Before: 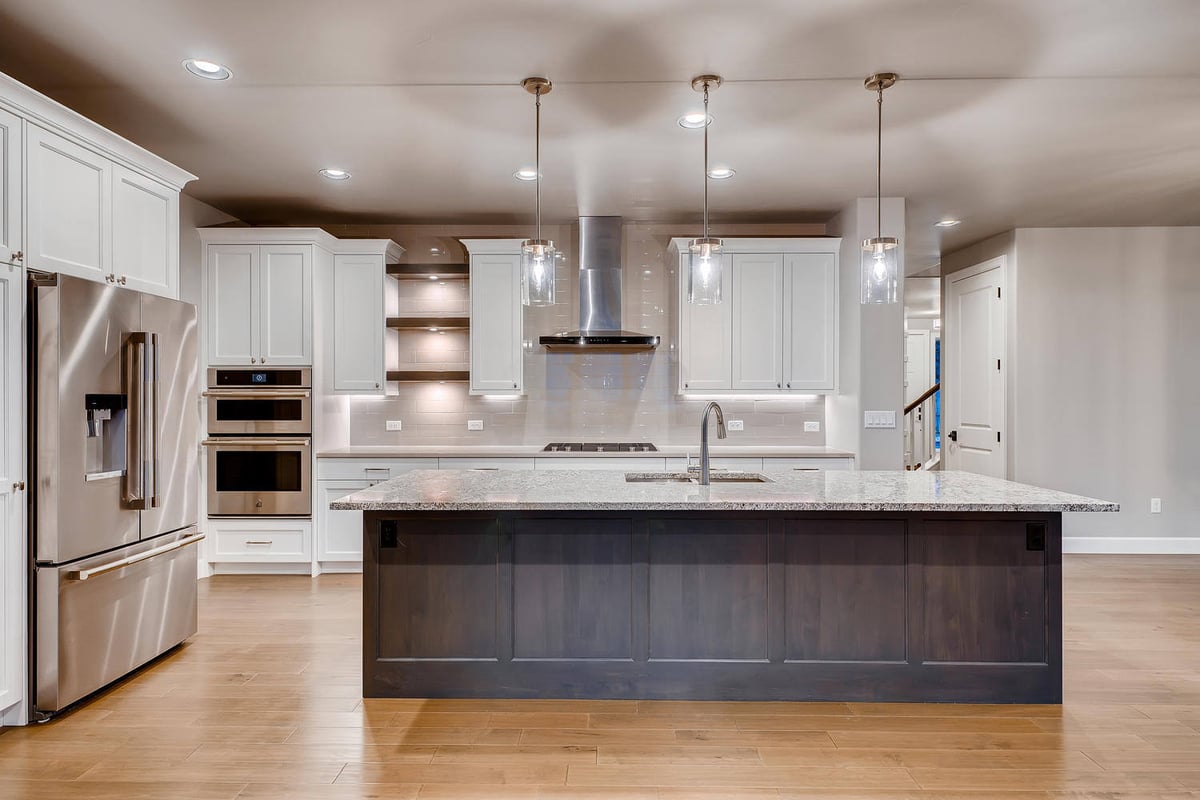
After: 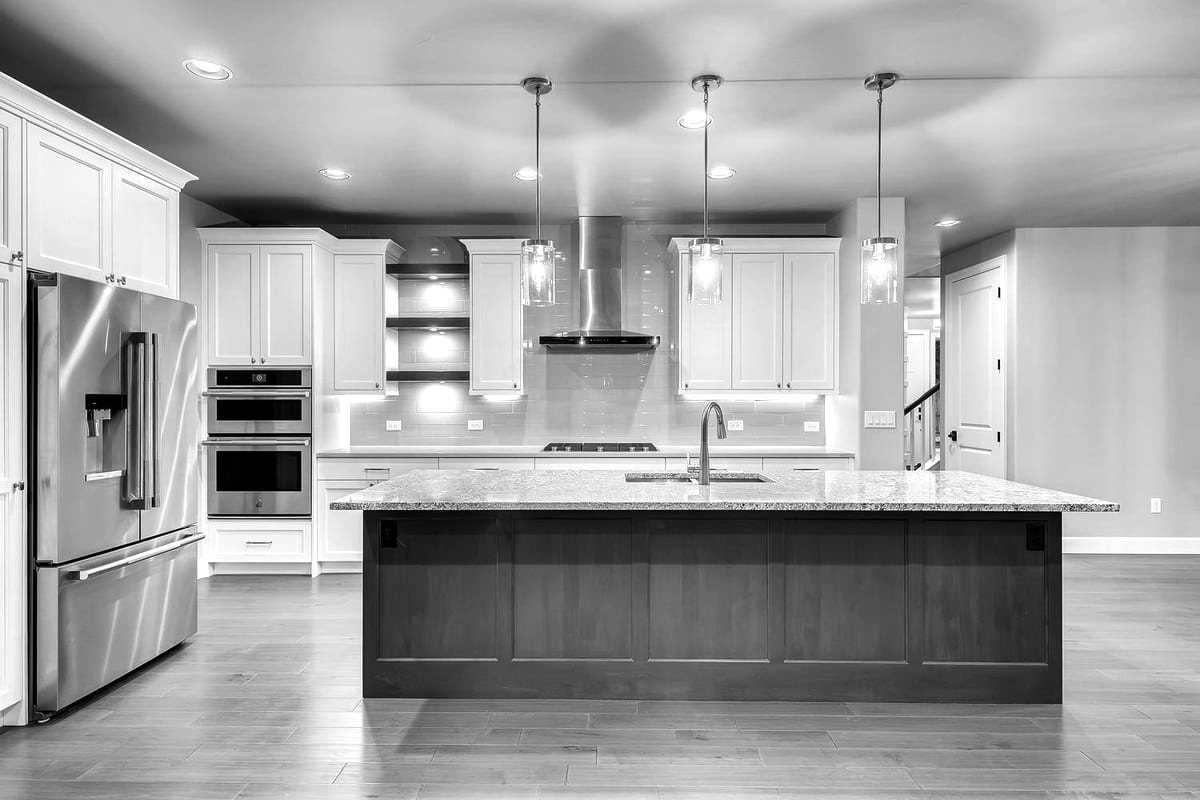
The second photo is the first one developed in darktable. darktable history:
color balance rgb: shadows lift › chroma 4.21%, shadows lift › hue 252.22°, highlights gain › chroma 1.36%, highlights gain › hue 50.24°, perceptual saturation grading › mid-tones 6.33%, perceptual saturation grading › shadows 72.44%, perceptual brilliance grading › highlights 11.59%, contrast 5.05%
monochrome: a -4.13, b 5.16, size 1
